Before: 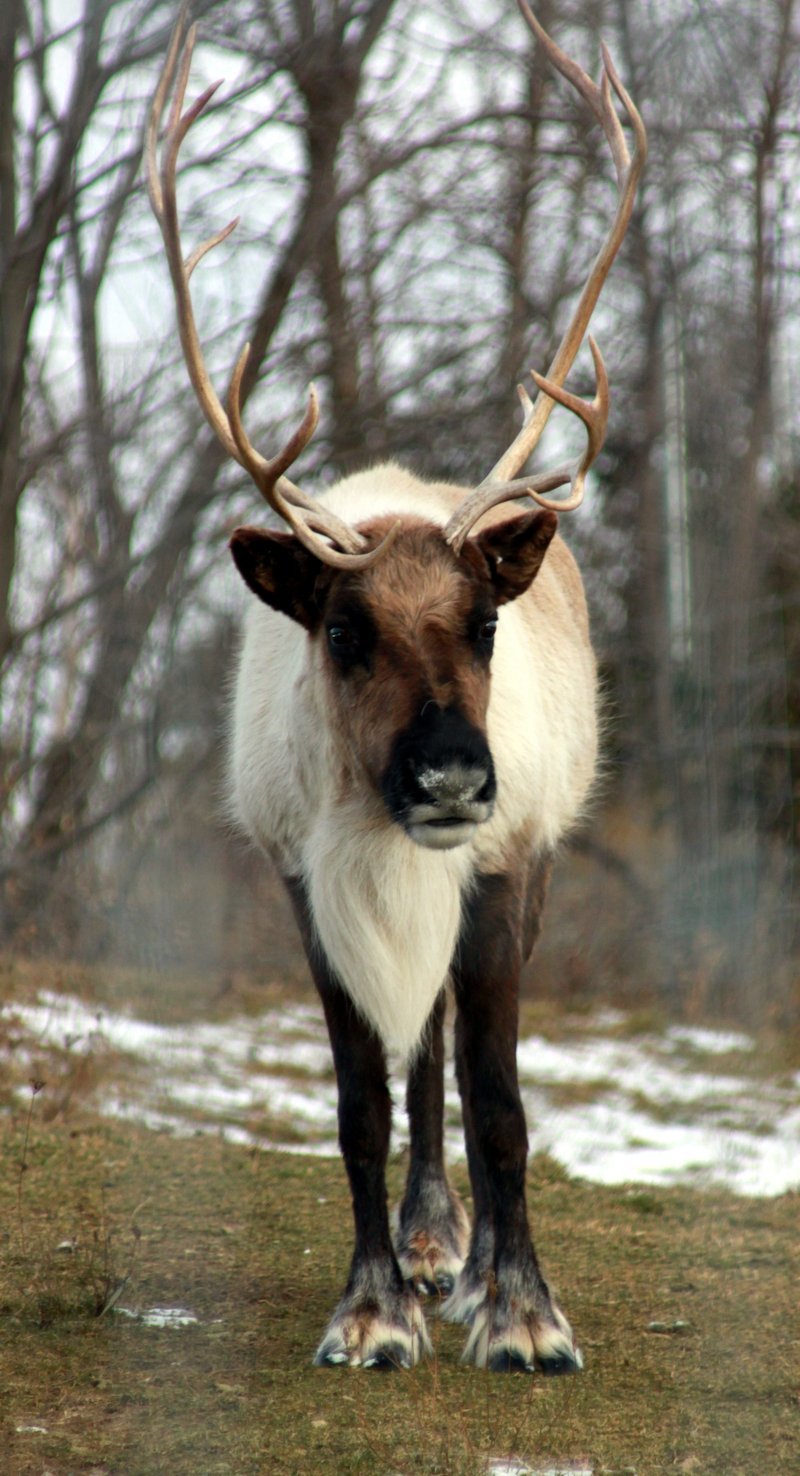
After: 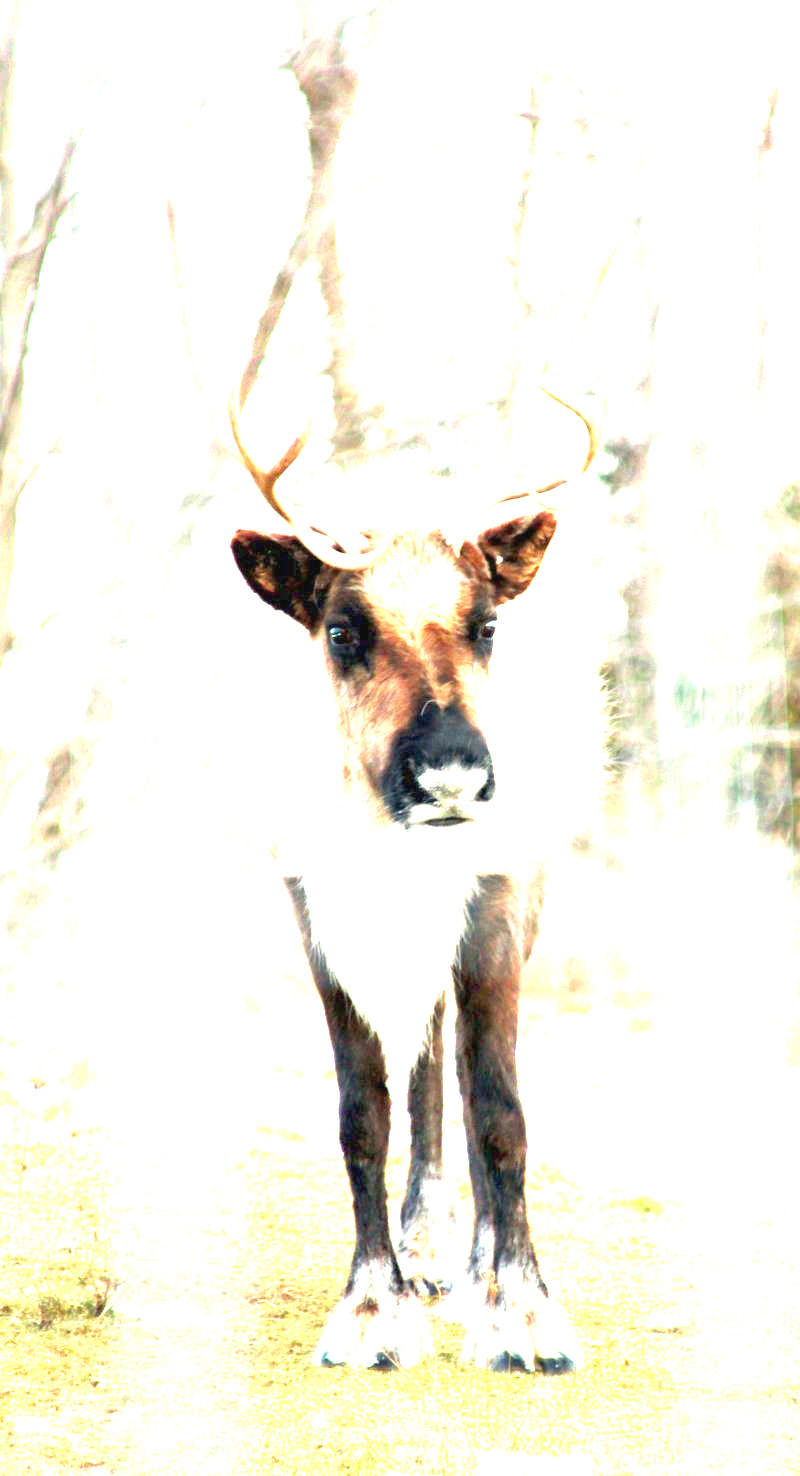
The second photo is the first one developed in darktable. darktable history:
exposure: black level correction 0, exposure 4.1 EV, compensate highlight preservation false
